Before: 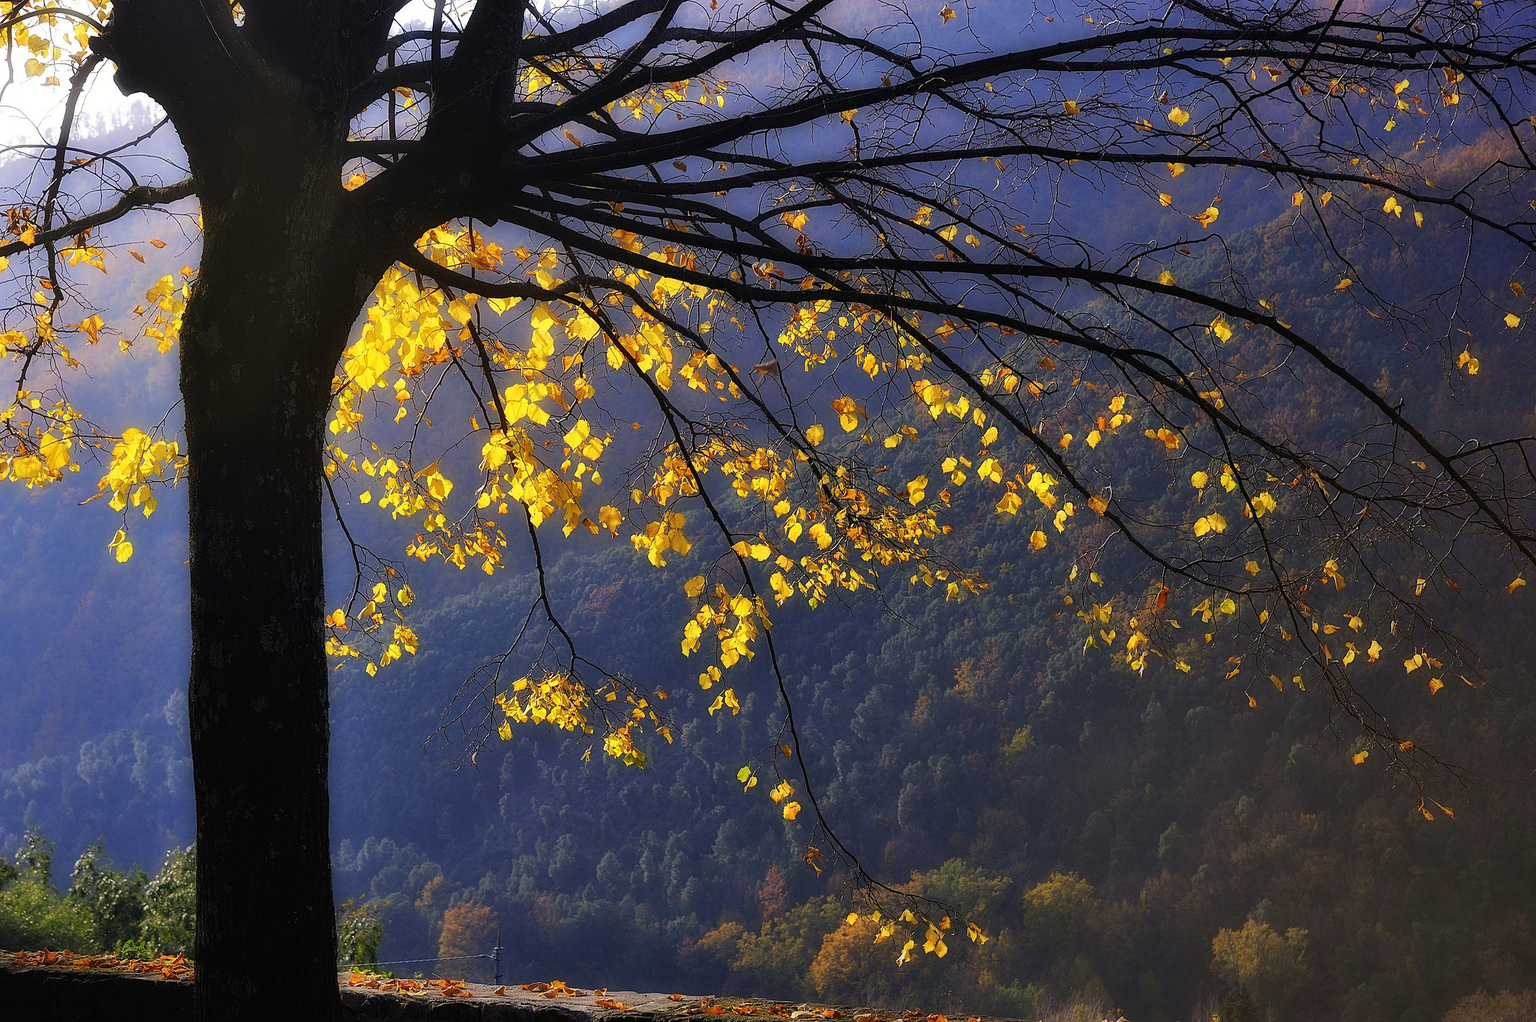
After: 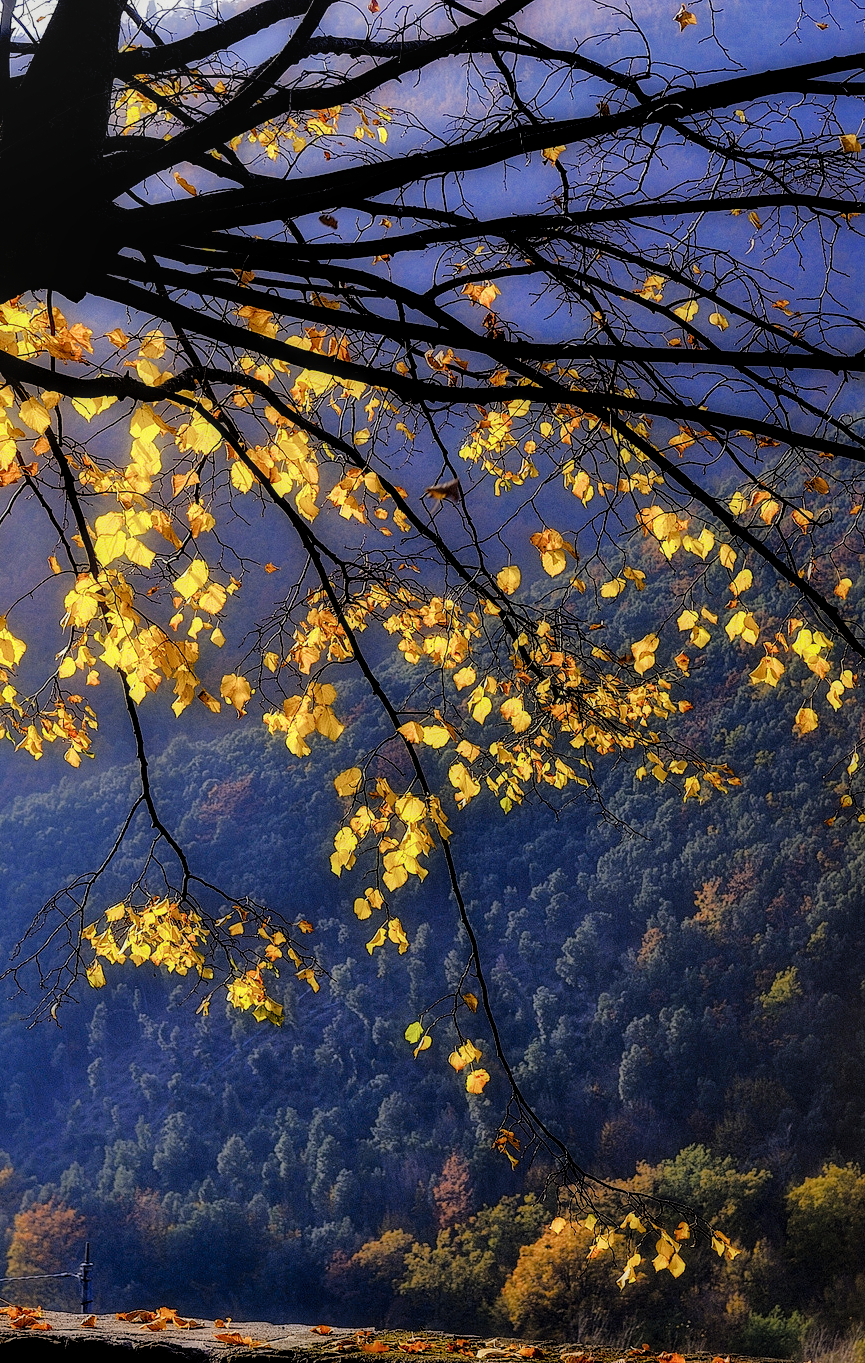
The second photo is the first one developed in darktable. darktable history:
local contrast: on, module defaults
filmic rgb: black relative exposure -5.31 EV, white relative exposure 2.87 EV, dynamic range scaling -38.31%, hardness 3.98, contrast 1.595, highlights saturation mix -0.893%
shadows and highlights: on, module defaults
crop: left 28.248%, right 29.473%
color balance rgb: shadows lift › hue 86.57°, linear chroma grading › global chroma 9.942%, perceptual saturation grading › global saturation 25.576%, perceptual saturation grading › highlights -50.172%, perceptual saturation grading › shadows 30.741%
